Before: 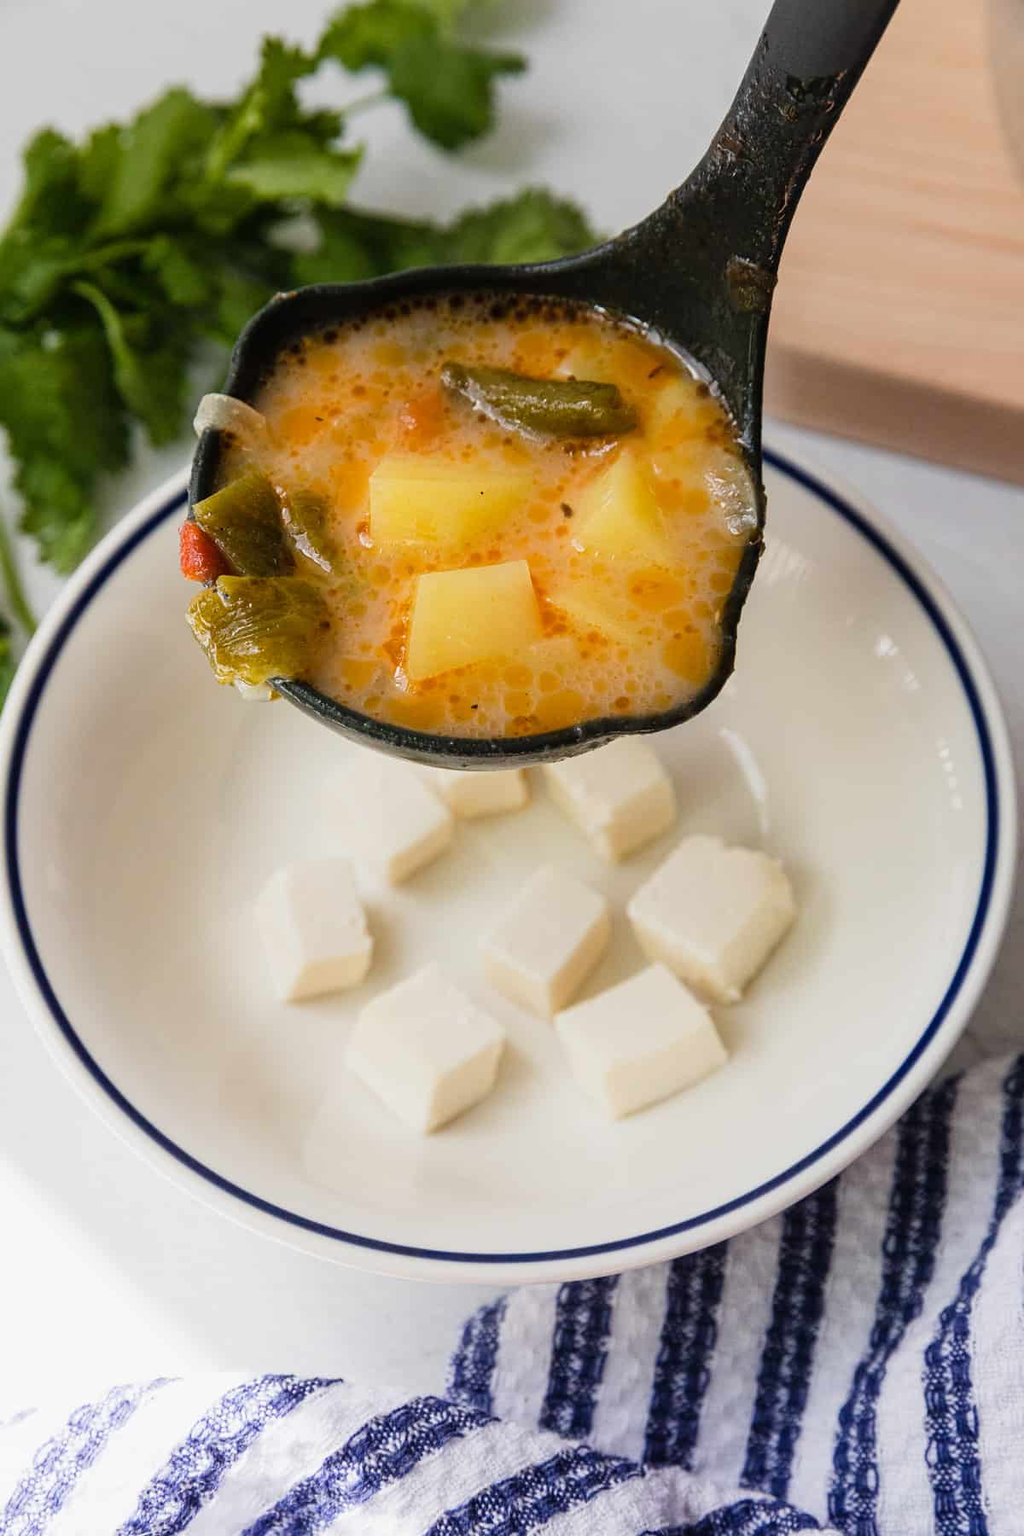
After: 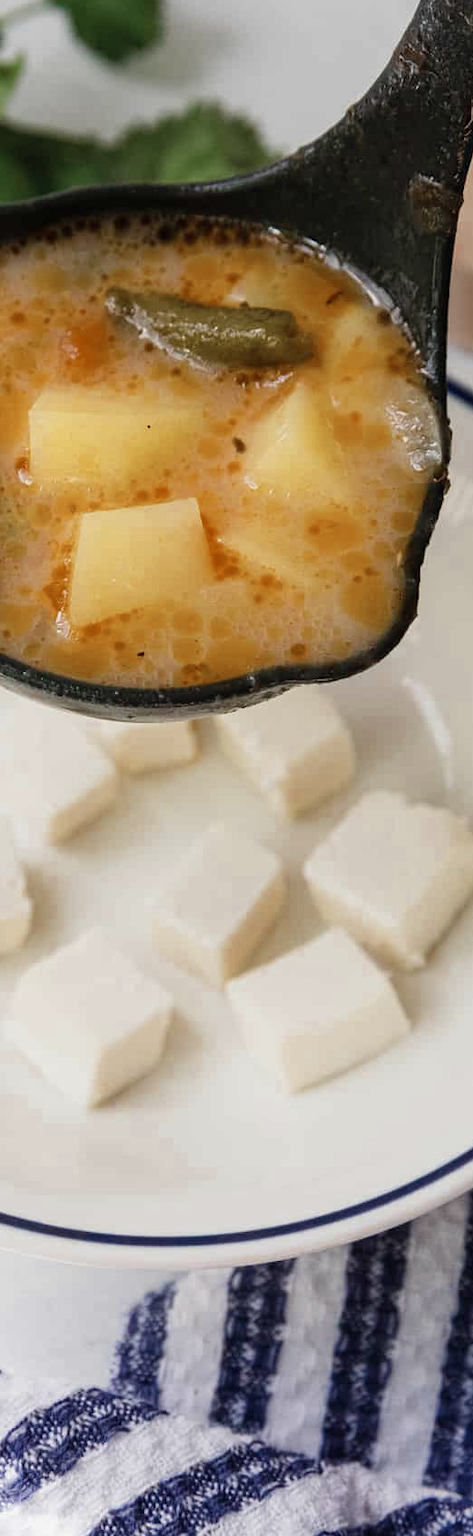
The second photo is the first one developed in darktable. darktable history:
crop: left 33.424%, top 6.01%, right 23.122%
color zones: curves: ch0 [(0, 0.5) (0.125, 0.4) (0.25, 0.5) (0.375, 0.4) (0.5, 0.4) (0.625, 0.35) (0.75, 0.35) (0.875, 0.5)]; ch1 [(0, 0.35) (0.125, 0.45) (0.25, 0.35) (0.375, 0.35) (0.5, 0.35) (0.625, 0.35) (0.75, 0.45) (0.875, 0.35)]; ch2 [(0, 0.6) (0.125, 0.5) (0.25, 0.5) (0.375, 0.6) (0.5, 0.6) (0.625, 0.5) (0.75, 0.5) (0.875, 0.5)]
